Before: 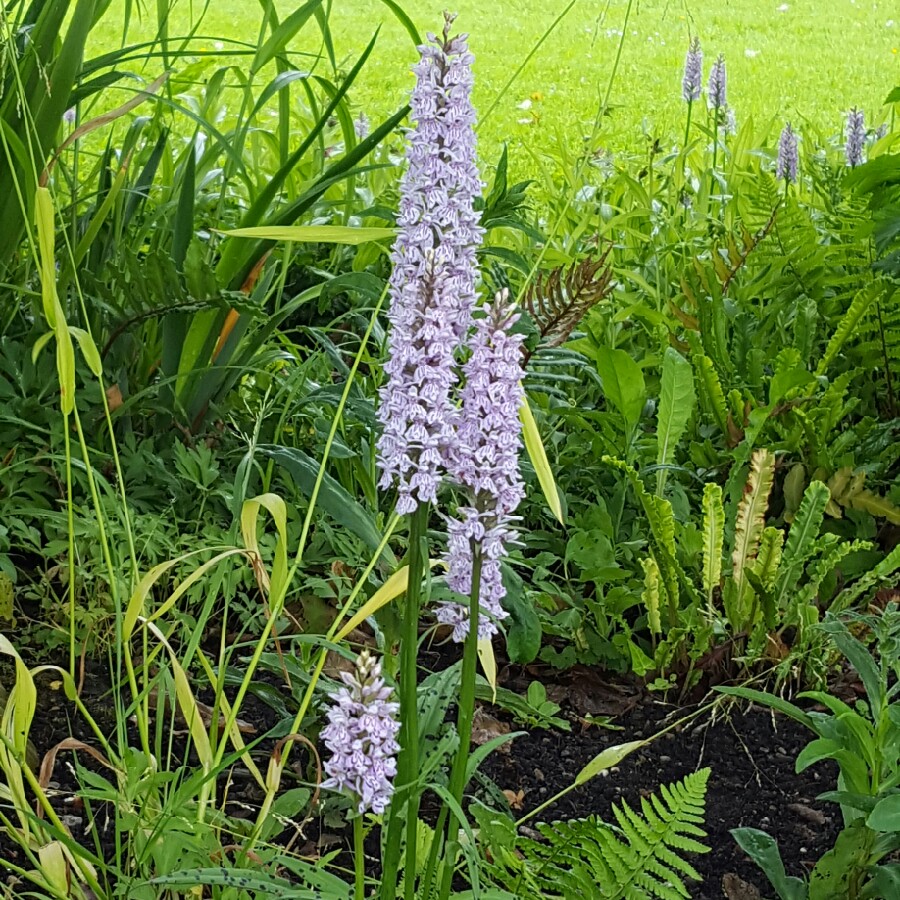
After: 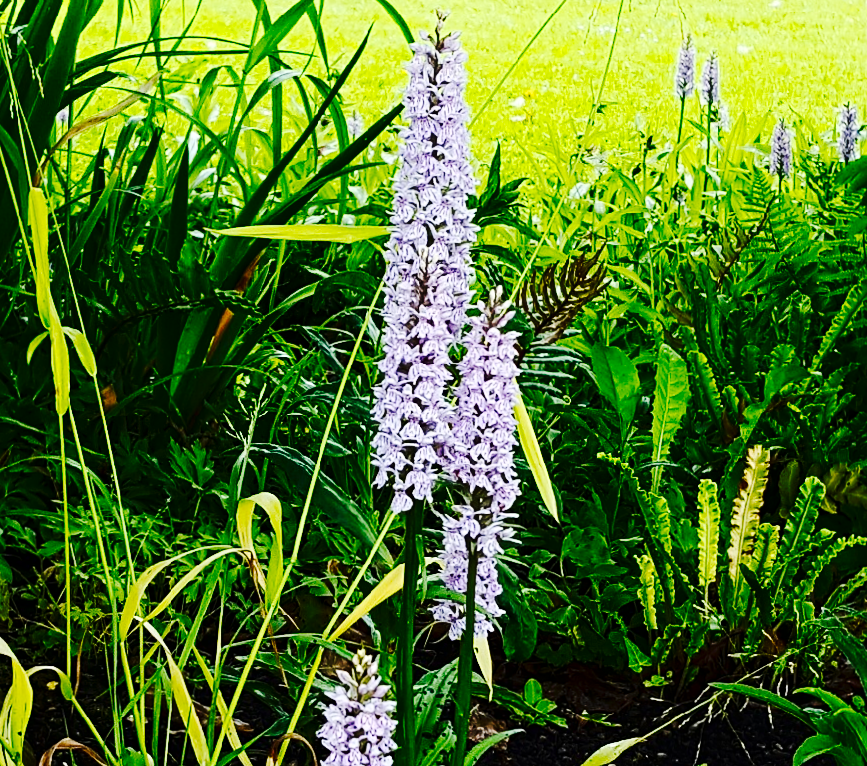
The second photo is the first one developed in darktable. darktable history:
sharpen: amount 0.212
contrast brightness saturation: contrast 0.221, brightness -0.185, saturation 0.233
crop and rotate: angle 0.341°, left 0.355%, right 2.664%, bottom 14.343%
tone curve: curves: ch0 [(0, 0) (0.003, 0.002) (0.011, 0.008) (0.025, 0.017) (0.044, 0.027) (0.069, 0.037) (0.1, 0.052) (0.136, 0.074) (0.177, 0.11) (0.224, 0.155) (0.277, 0.237) (0.335, 0.34) (0.399, 0.467) (0.468, 0.584) (0.543, 0.683) (0.623, 0.762) (0.709, 0.827) (0.801, 0.888) (0.898, 0.947) (1, 1)], preserve colors none
base curve: preserve colors none
